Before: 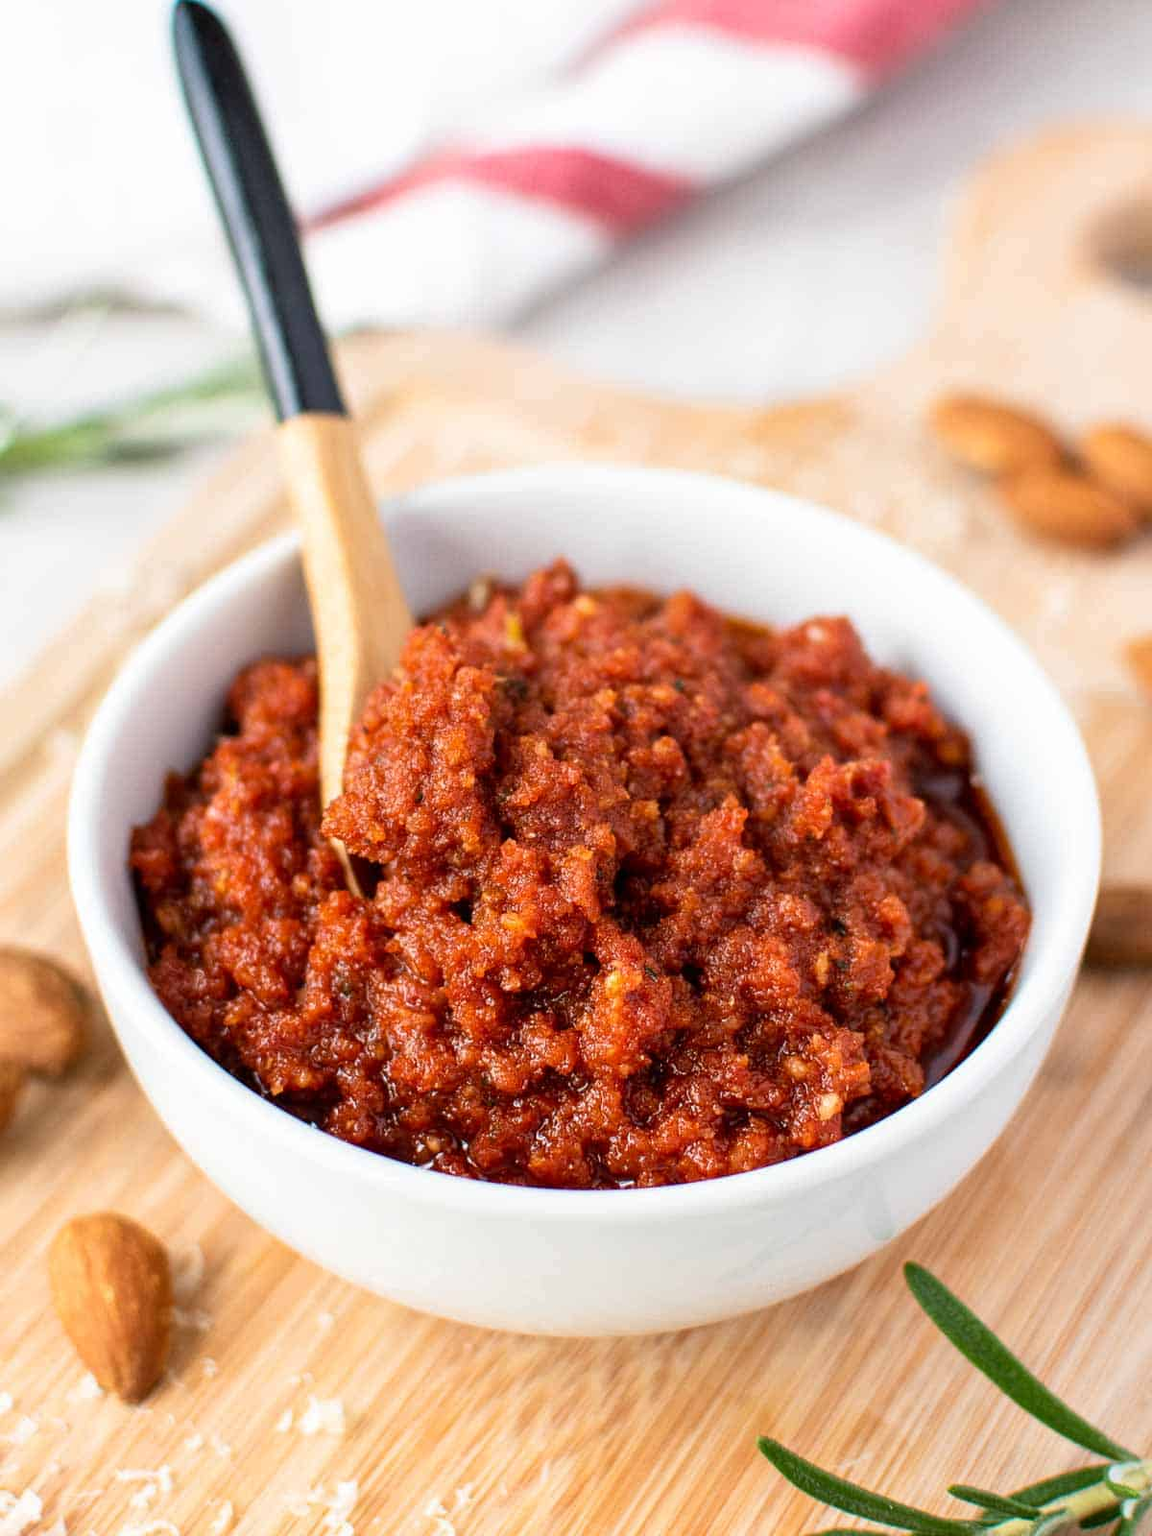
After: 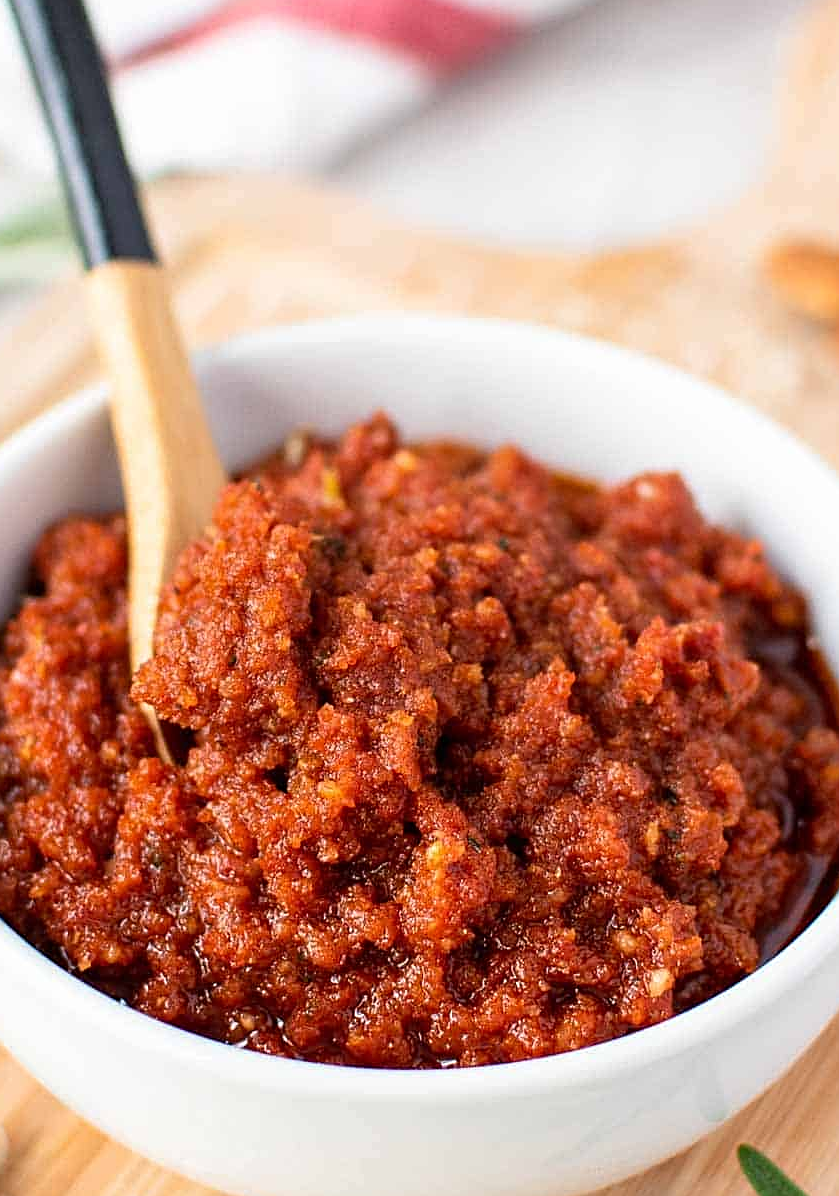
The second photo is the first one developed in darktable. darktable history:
crop and rotate: left 17.046%, top 10.659%, right 12.989%, bottom 14.553%
sharpen: on, module defaults
